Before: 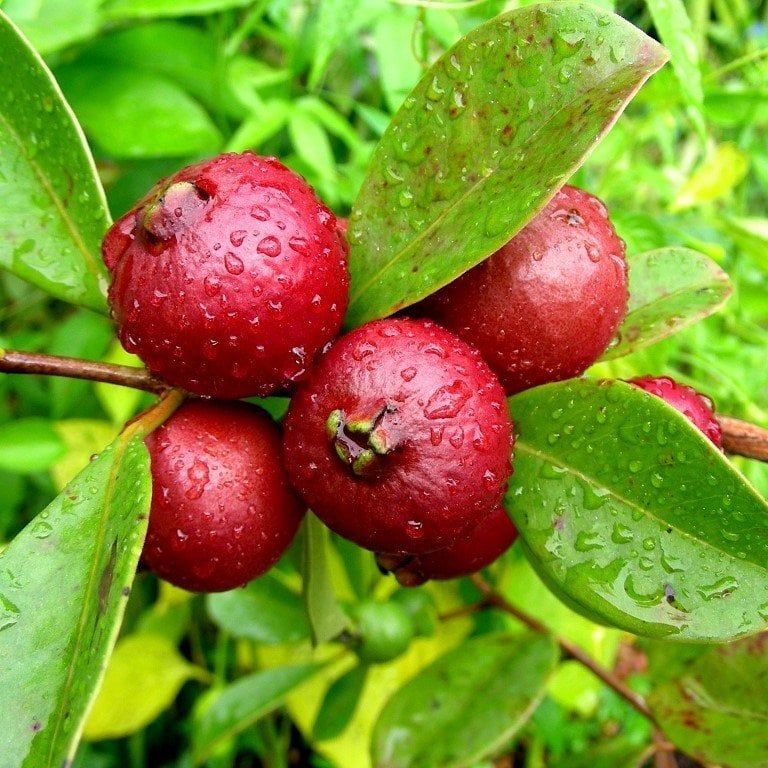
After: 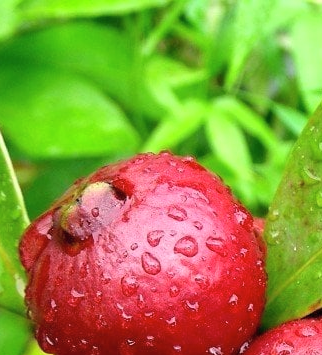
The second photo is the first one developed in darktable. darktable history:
crop and rotate: left 10.817%, top 0.062%, right 47.194%, bottom 53.626%
contrast brightness saturation: contrast 0.05, brightness 0.06, saturation 0.01
